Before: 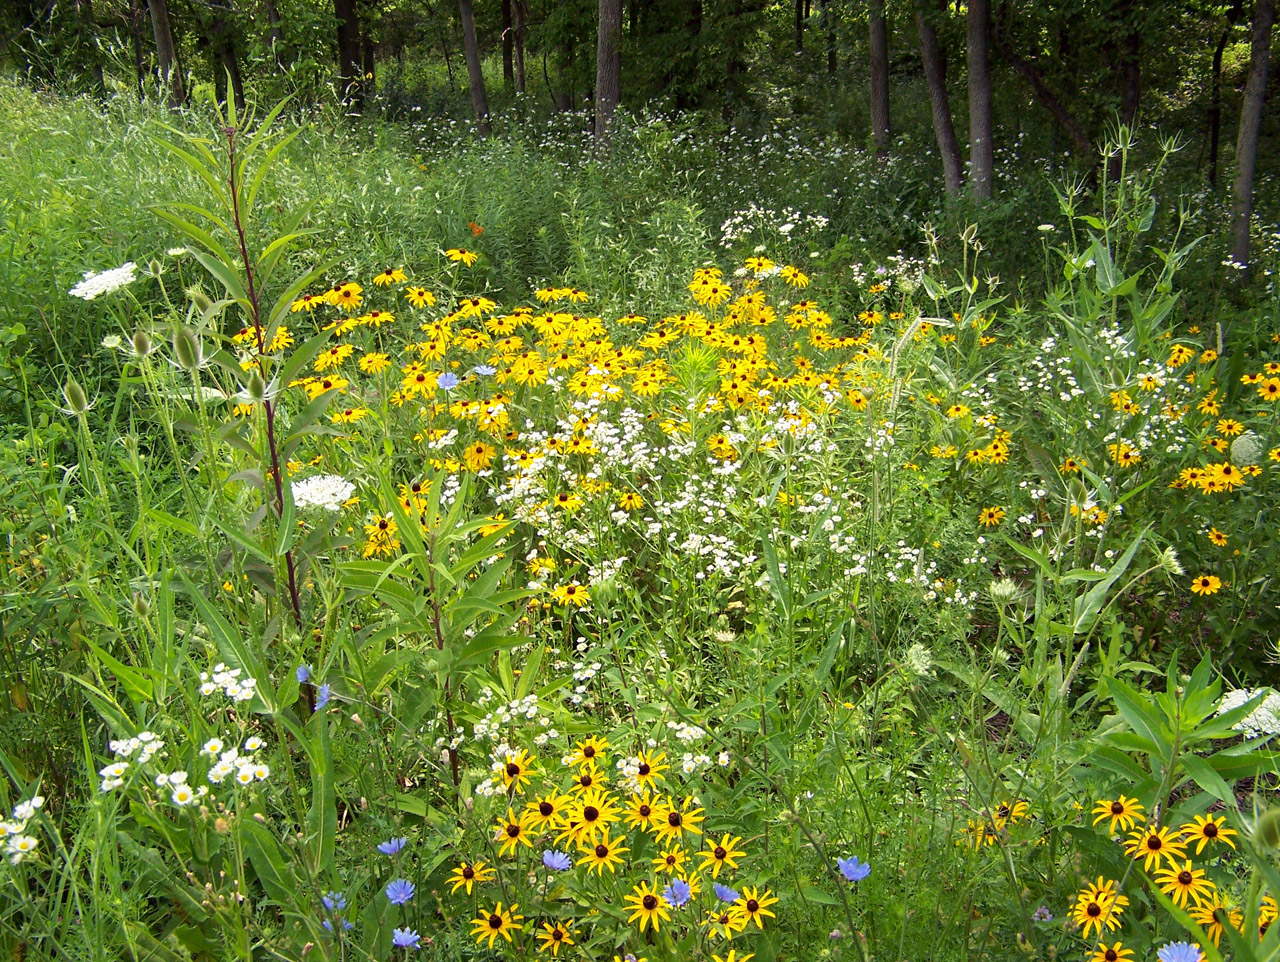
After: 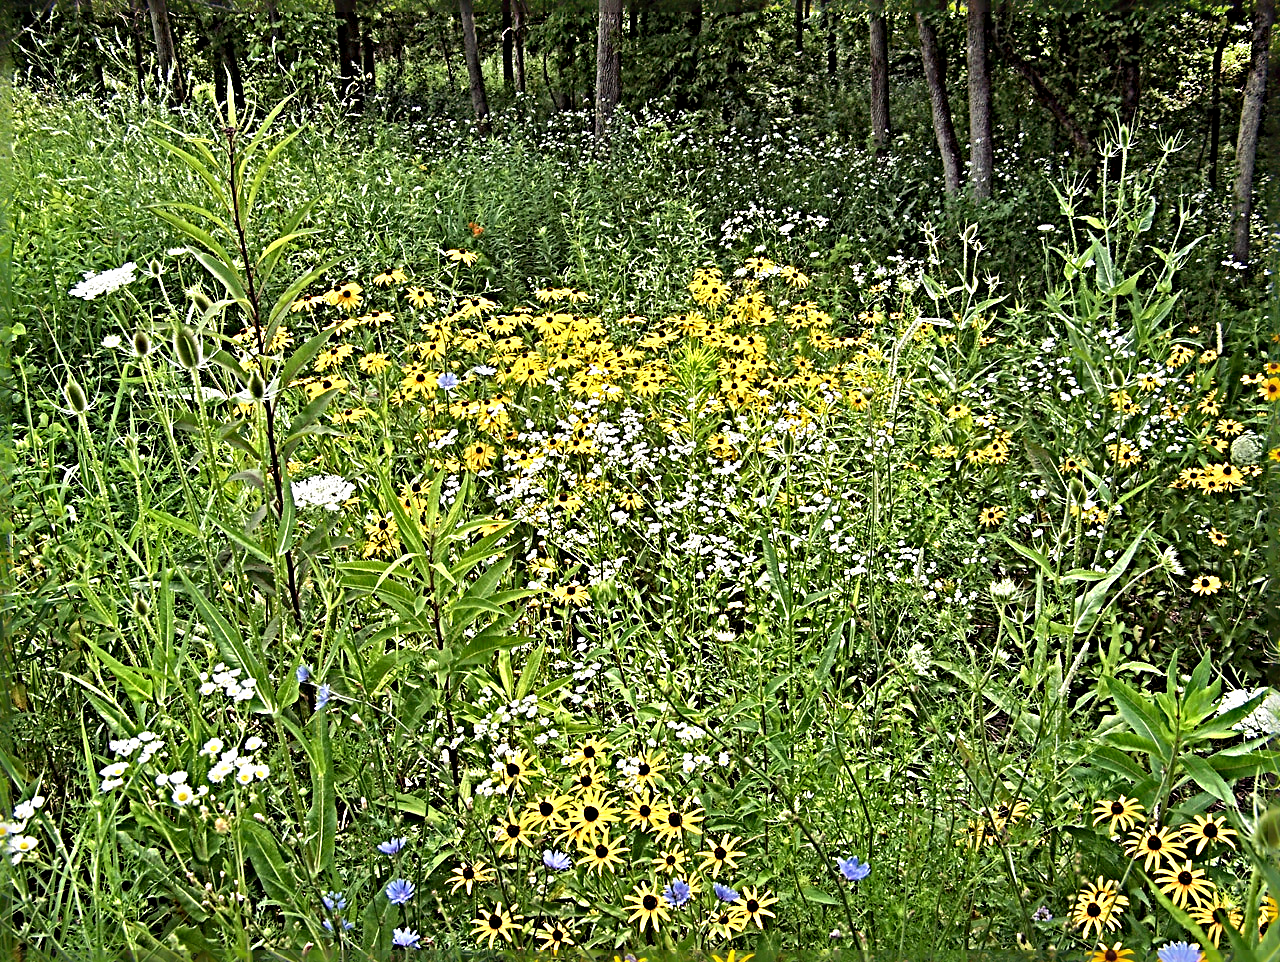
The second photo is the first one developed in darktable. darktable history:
sharpen: radius 6.299, amount 1.797, threshold 0.086
shadows and highlights: soften with gaussian
